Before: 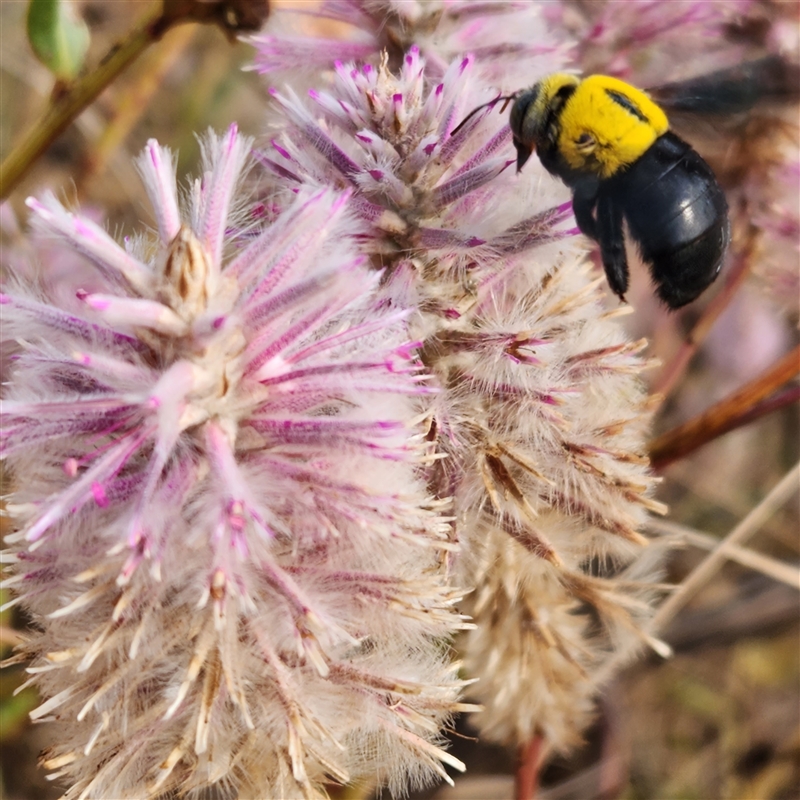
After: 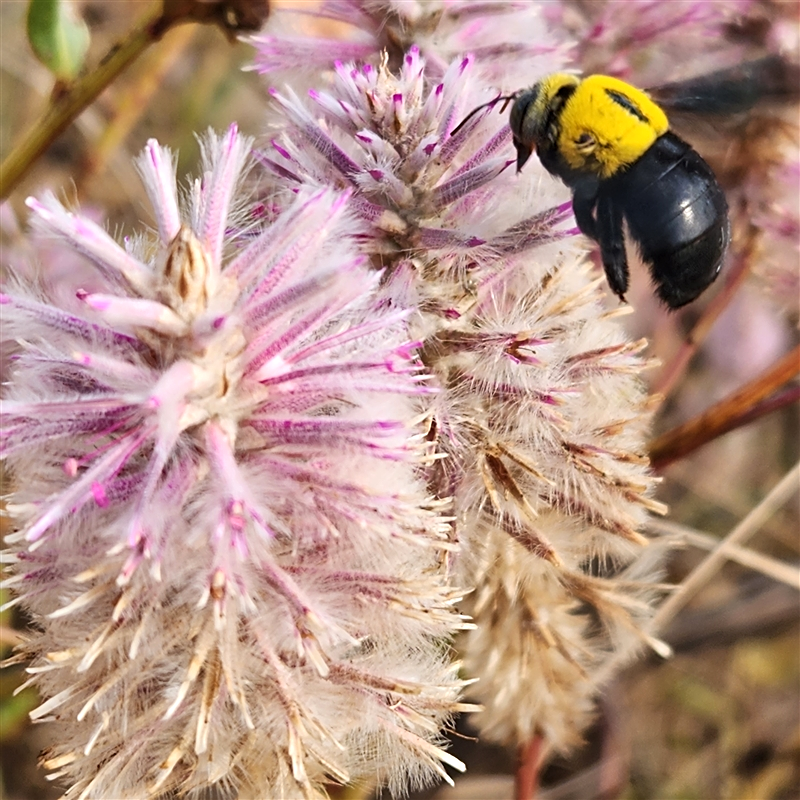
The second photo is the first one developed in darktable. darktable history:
exposure: exposure 0.203 EV, compensate highlight preservation false
sharpen: on, module defaults
